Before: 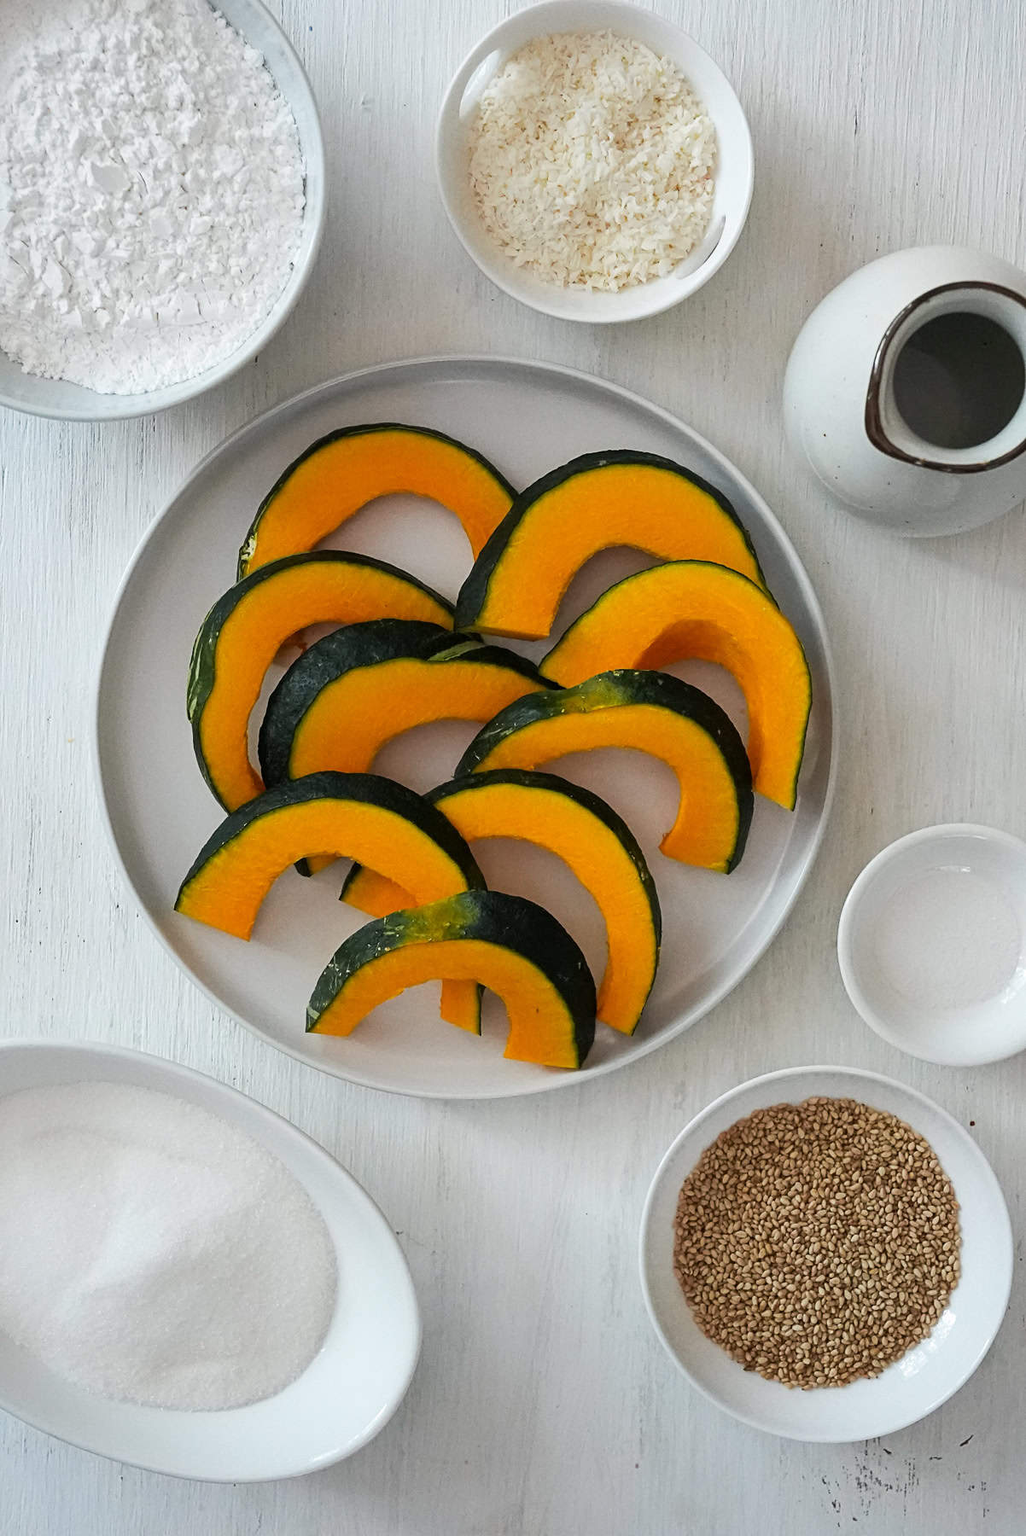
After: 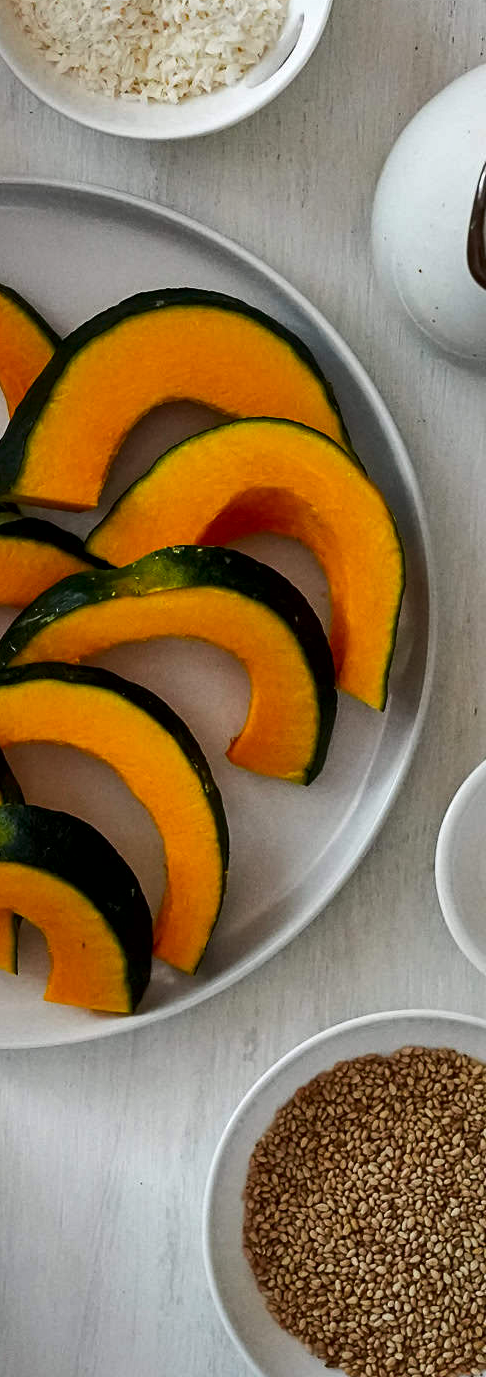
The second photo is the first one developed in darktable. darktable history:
contrast brightness saturation: contrast 0.066, brightness -0.152, saturation 0.113
local contrast: mode bilateral grid, contrast 20, coarseness 50, detail 130%, midtone range 0.2
tone equalizer: edges refinement/feathering 500, mask exposure compensation -1.57 EV, preserve details no
crop: left 45.438%, top 13.319%, right 14.127%, bottom 10.129%
